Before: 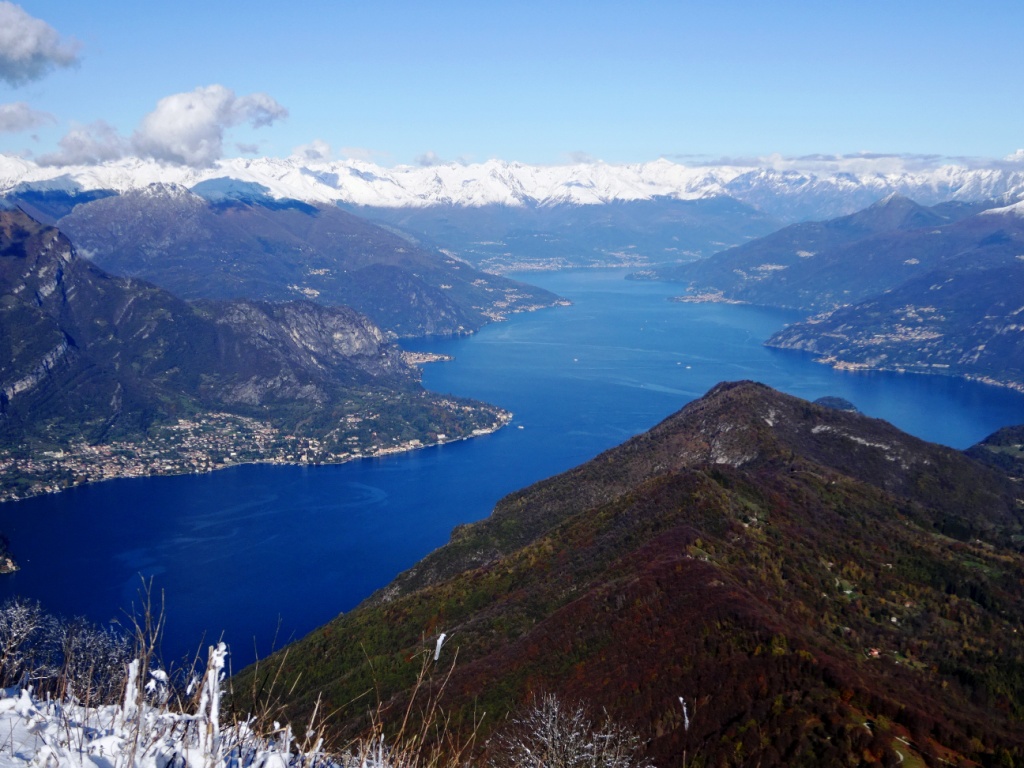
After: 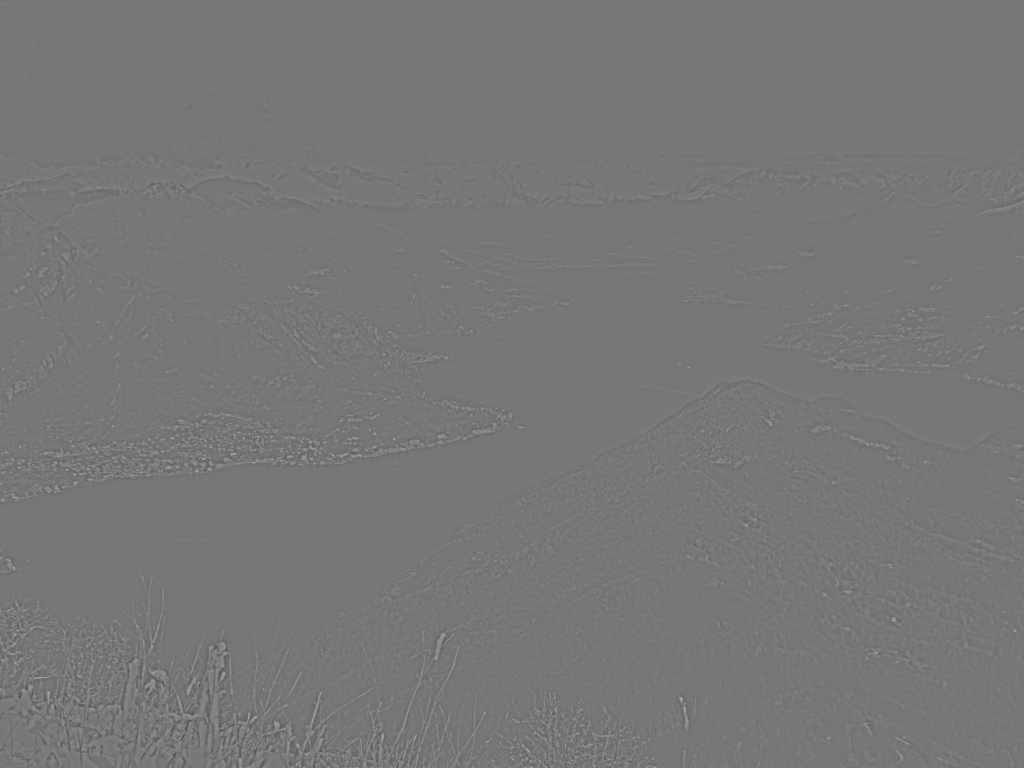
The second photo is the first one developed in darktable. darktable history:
color contrast: green-magenta contrast 1.2, blue-yellow contrast 1.2
color balance rgb: perceptual saturation grading › global saturation 30%, global vibrance 20%
highpass: sharpness 5.84%, contrast boost 8.44%
local contrast: highlights 100%, shadows 100%, detail 120%, midtone range 0.2
